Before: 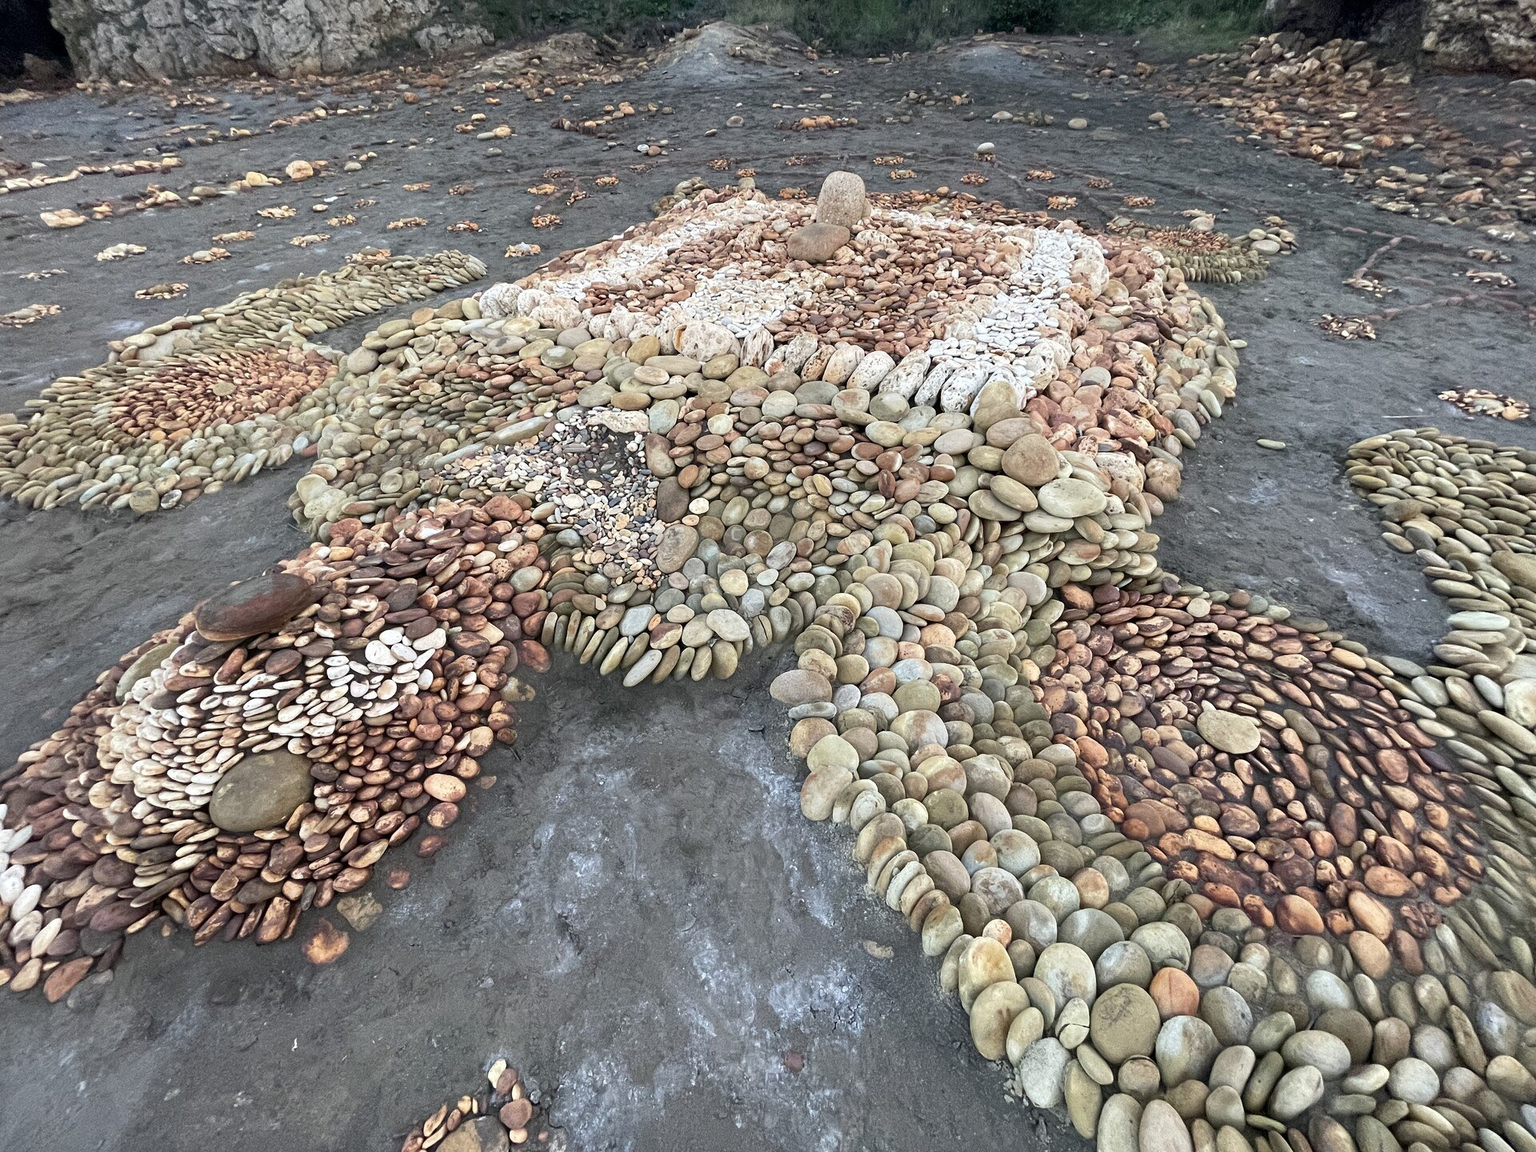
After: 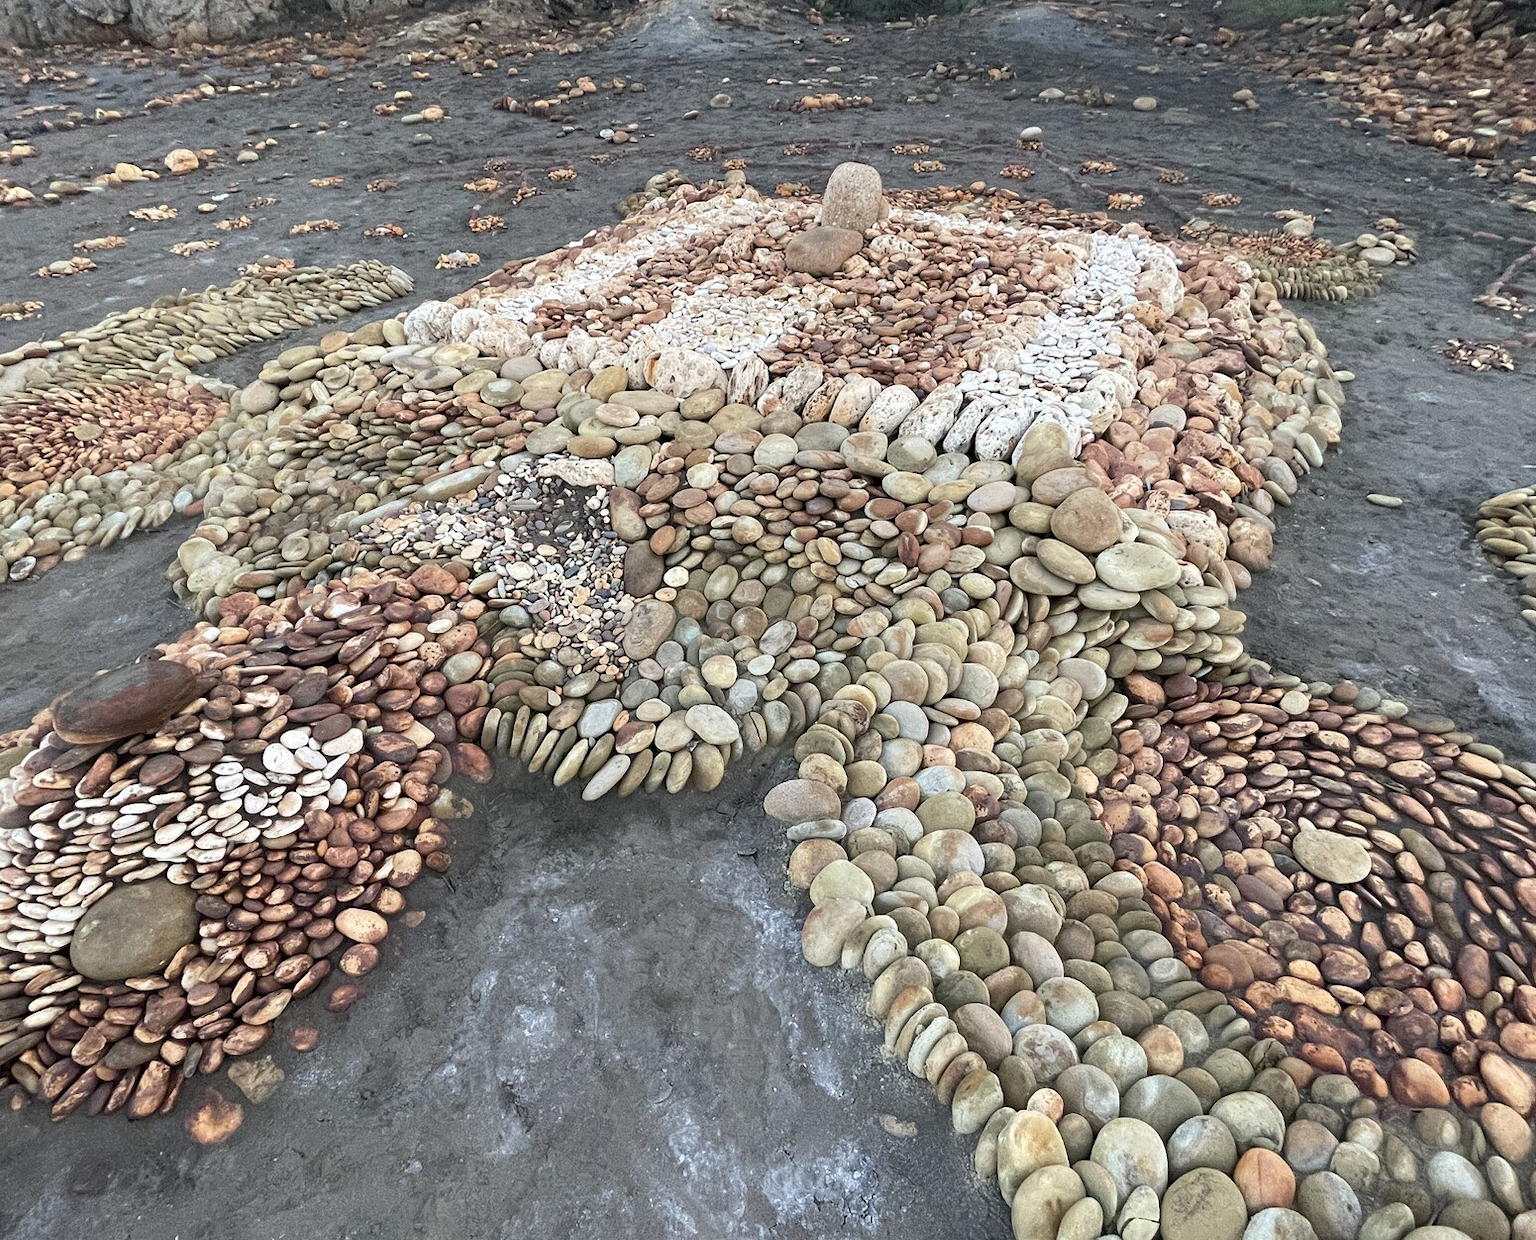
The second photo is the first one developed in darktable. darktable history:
crop: left 9.963%, top 3.475%, right 9.217%, bottom 9.447%
